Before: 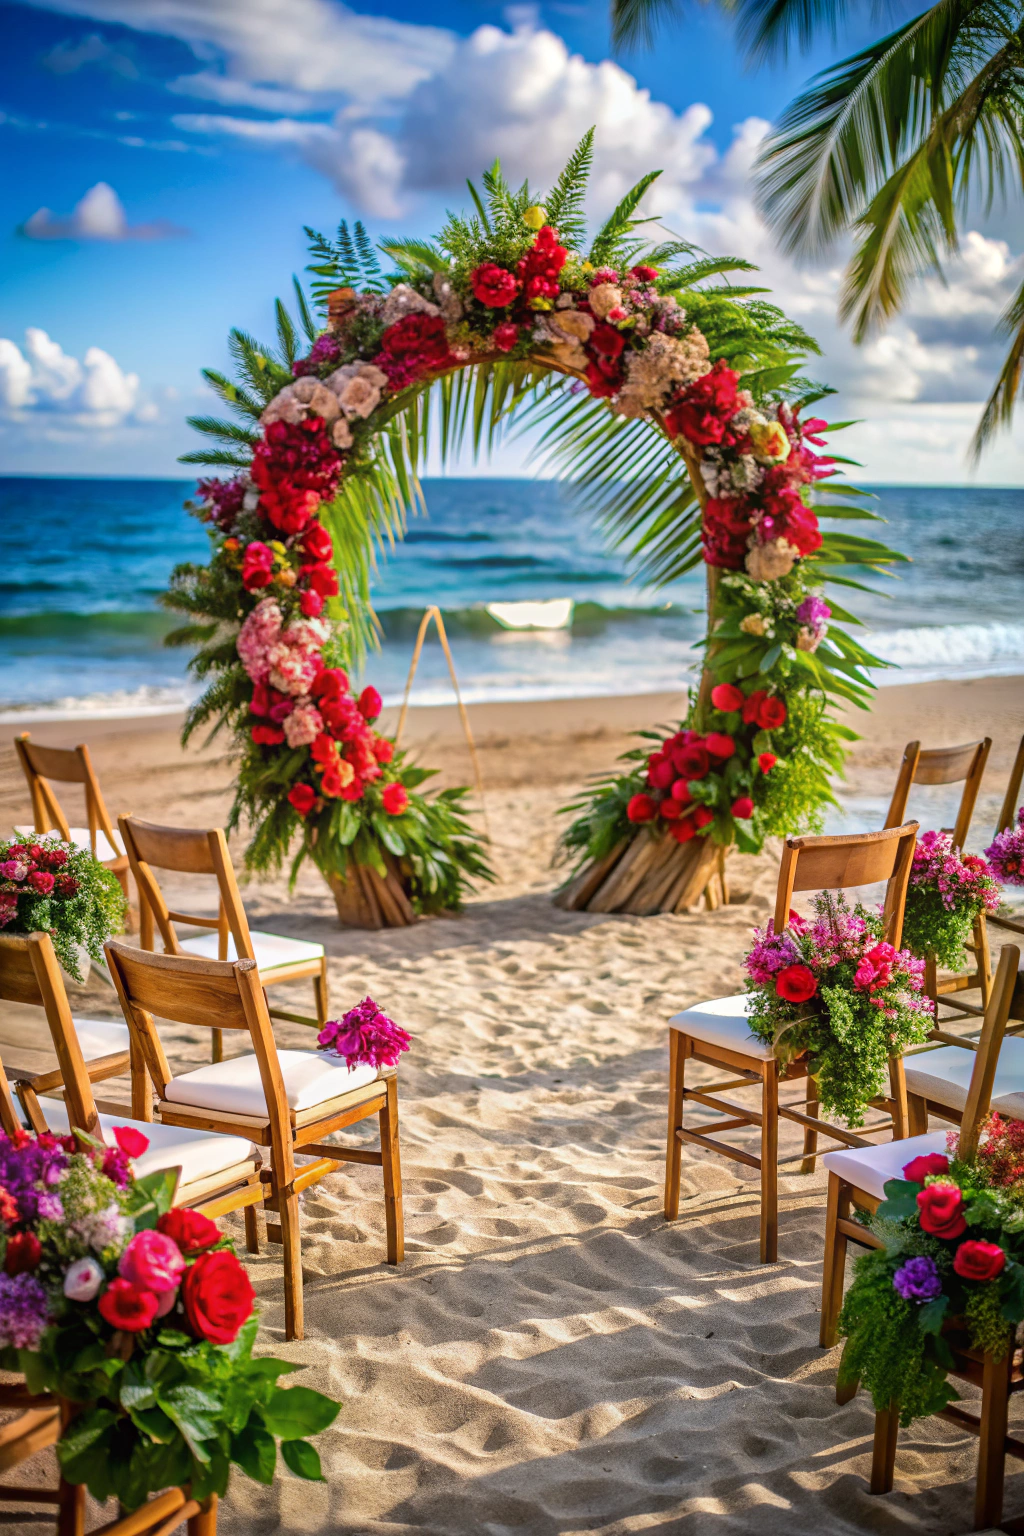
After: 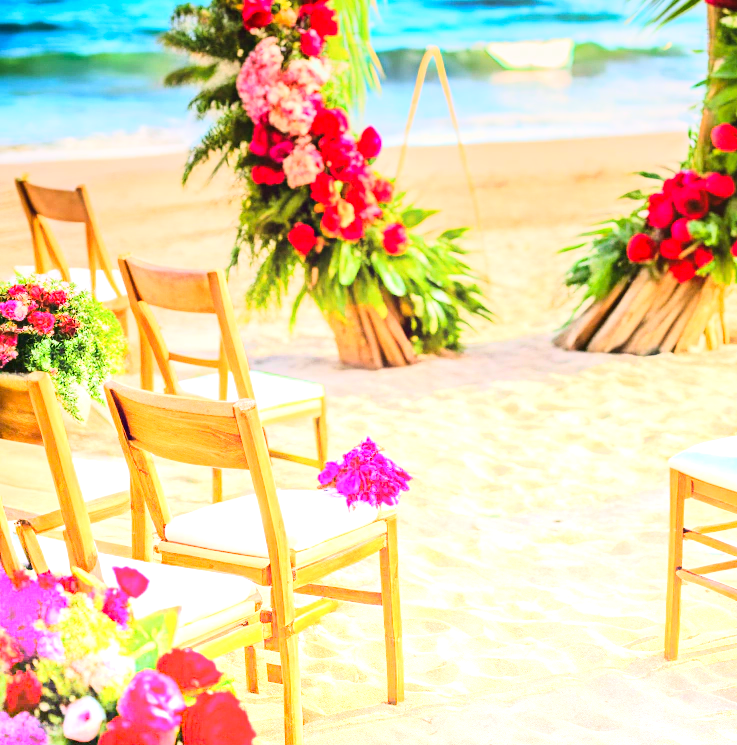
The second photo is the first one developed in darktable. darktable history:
tone curve: curves: ch0 [(0, 0.026) (0.146, 0.158) (0.272, 0.34) (0.434, 0.625) (0.676, 0.871) (0.994, 0.955)], color space Lab, linked channels, preserve colors none
graduated density: density -3.9 EV
crop: top 36.498%, right 27.964%, bottom 14.995%
exposure: exposure 0.781 EV, compensate highlight preservation false
